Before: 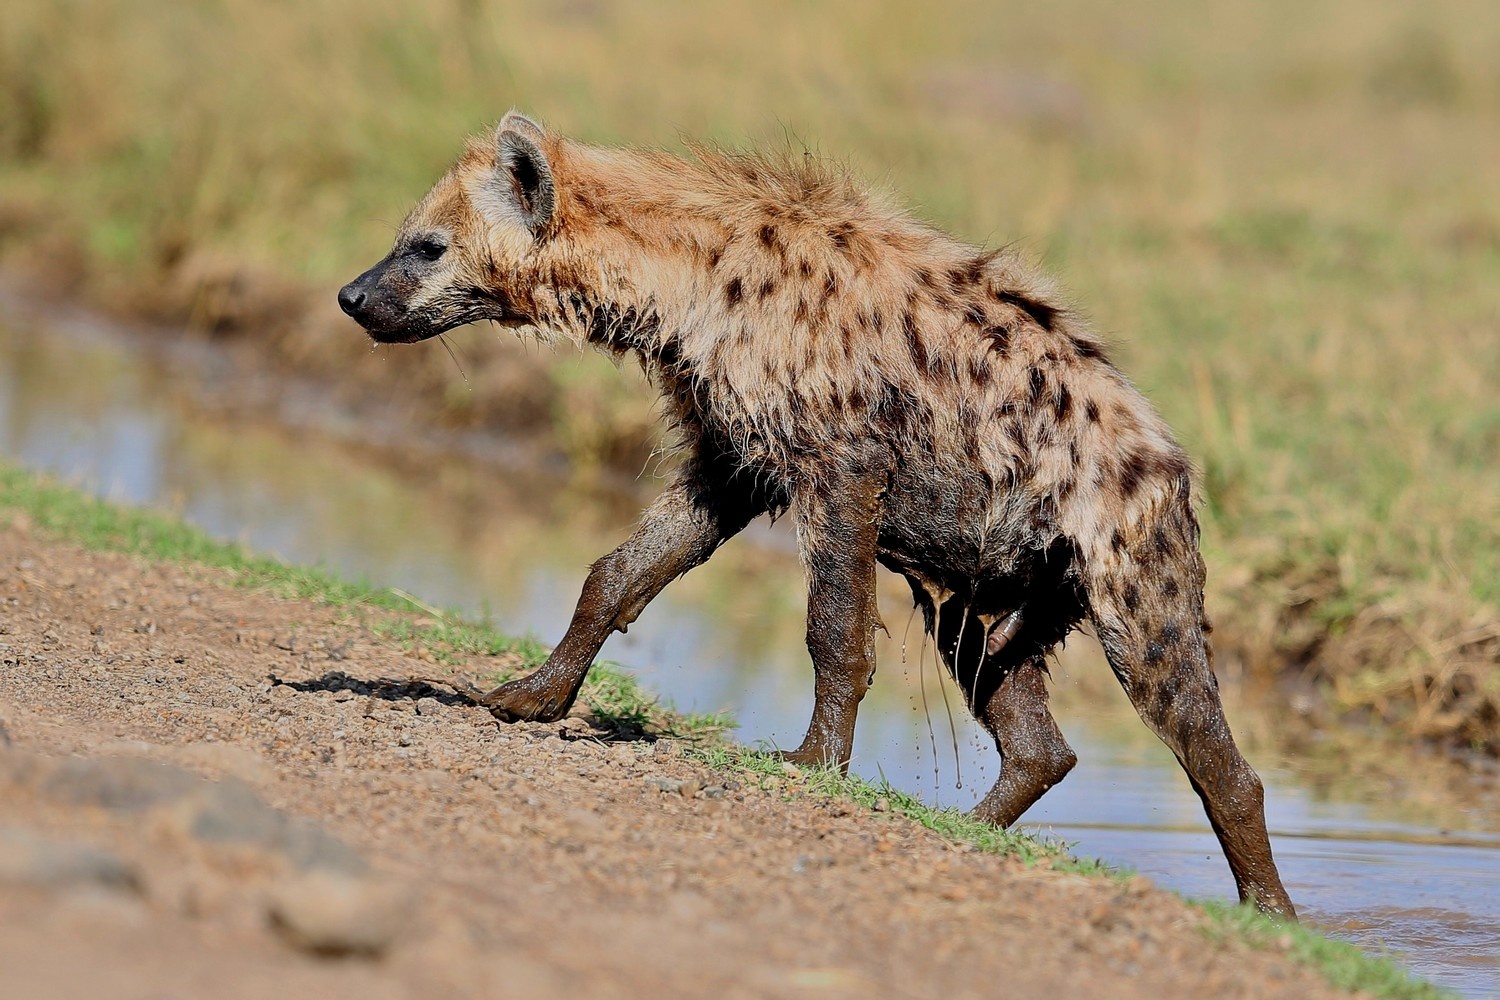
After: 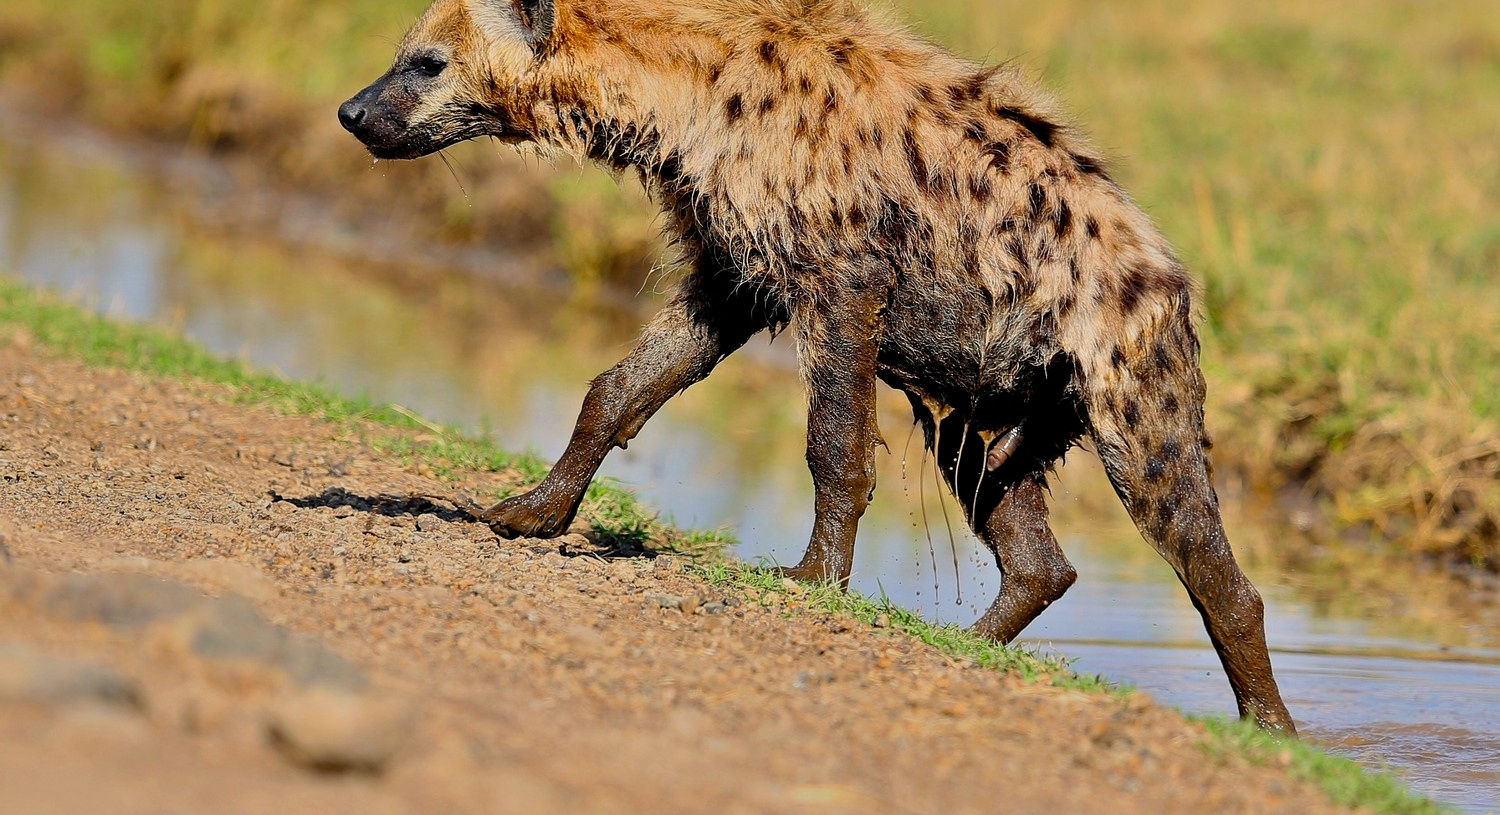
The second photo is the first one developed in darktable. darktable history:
color balance rgb: highlights gain › chroma 3.012%, highlights gain › hue 77.65°, linear chroma grading › shadows -3.351%, linear chroma grading › highlights -3.668%, perceptual saturation grading › global saturation 29.867%, contrast 4.209%
crop and rotate: top 18.421%
